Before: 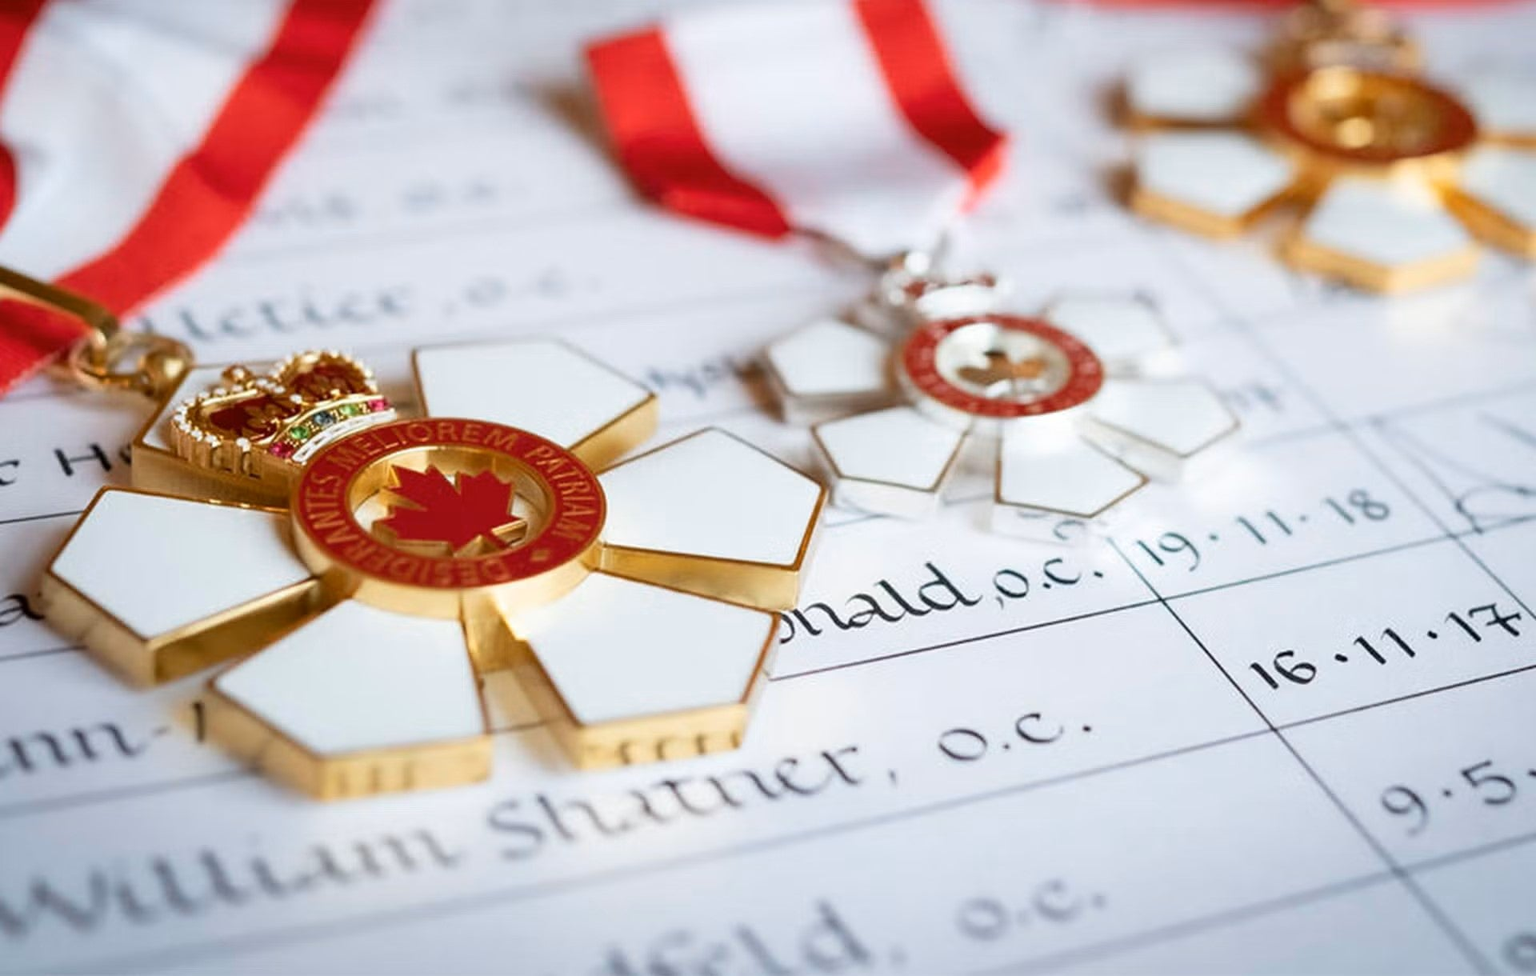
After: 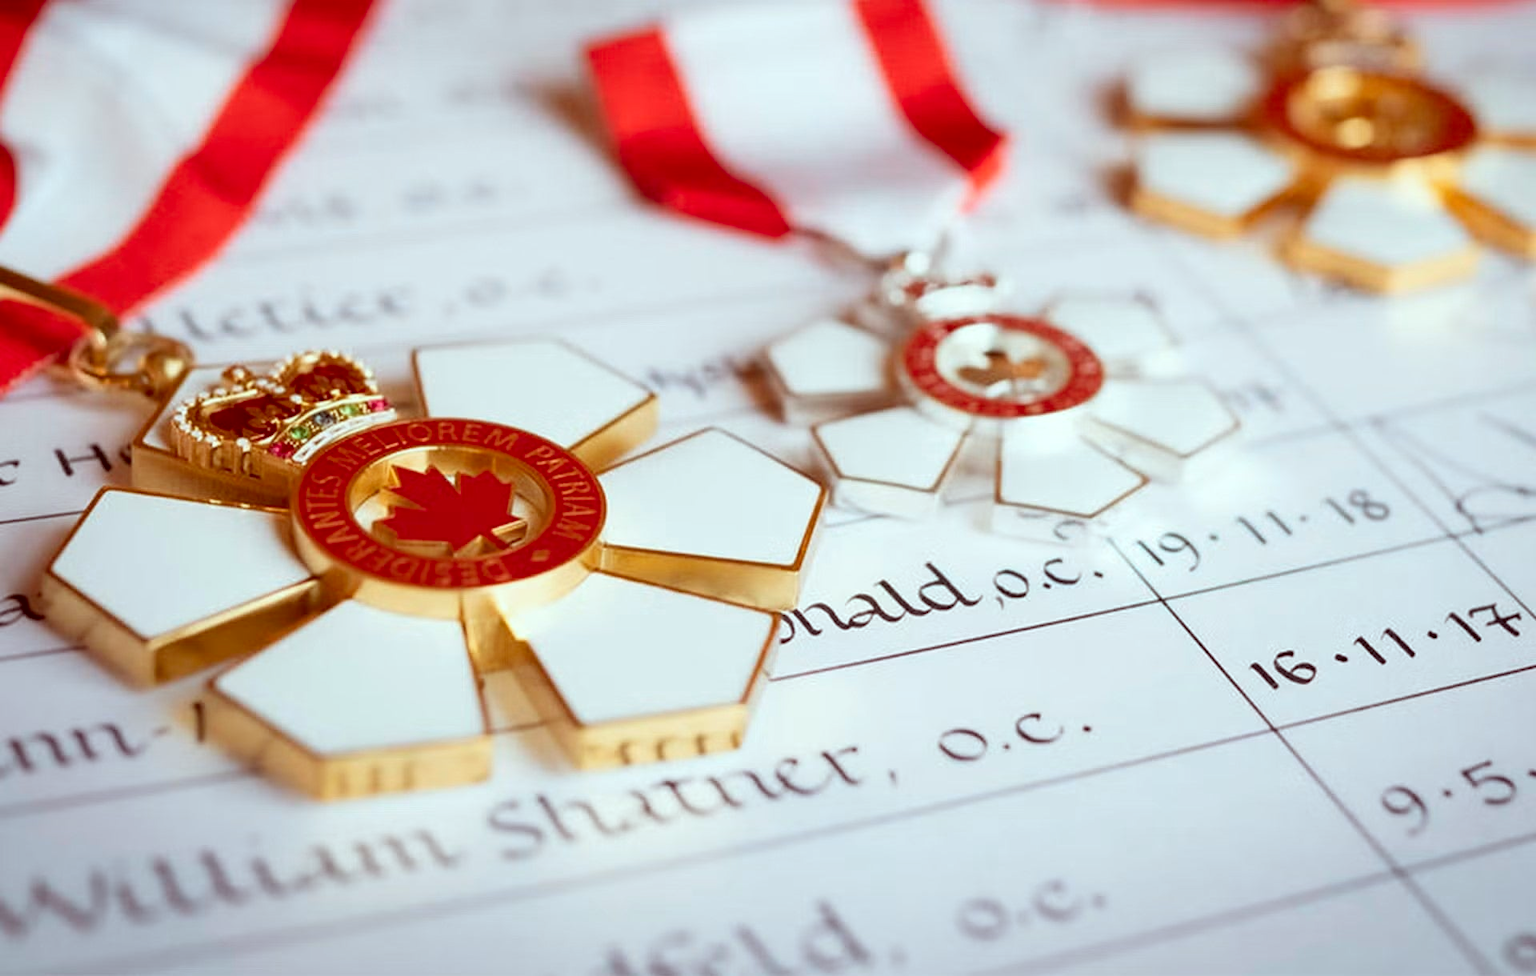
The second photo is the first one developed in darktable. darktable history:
color correction: highlights a* -7.23, highlights b* -0.184, shadows a* 20.75, shadows b* 12.02
